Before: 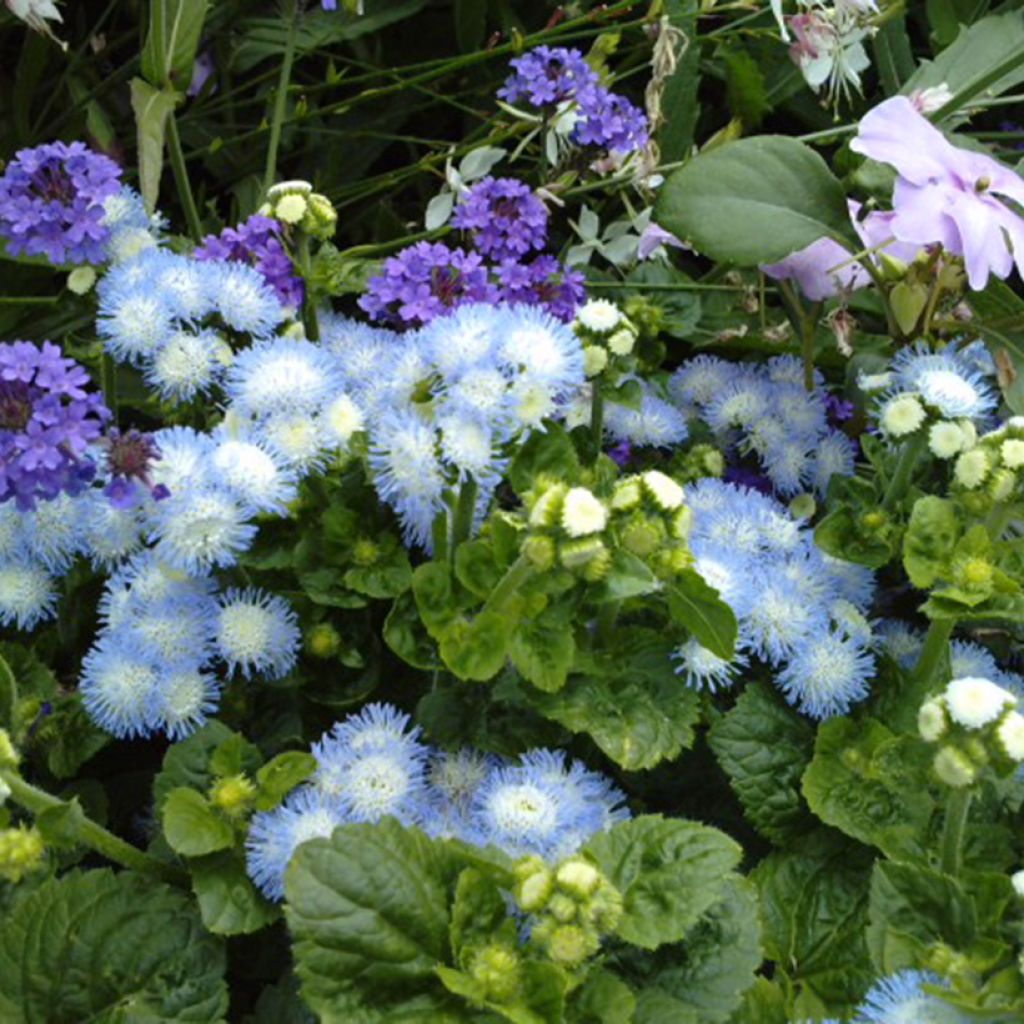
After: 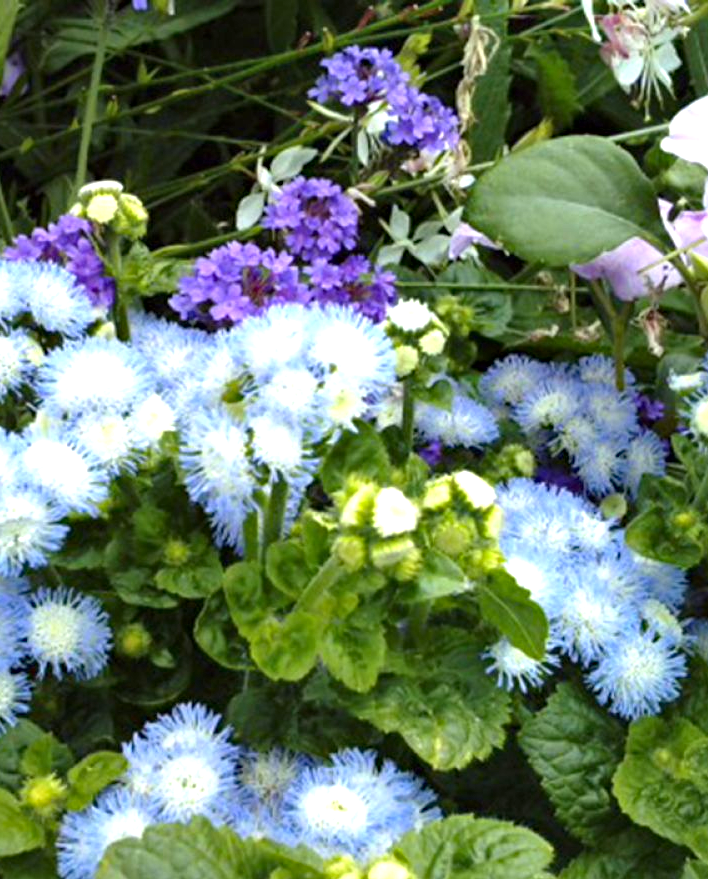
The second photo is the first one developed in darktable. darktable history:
haze removal: compatibility mode true, adaptive false
crop: left 18.514%, right 12.29%, bottom 14.118%
local contrast: mode bilateral grid, contrast 20, coarseness 49, detail 119%, midtone range 0.2
exposure: black level correction 0, exposure 0.698 EV, compensate highlight preservation false
